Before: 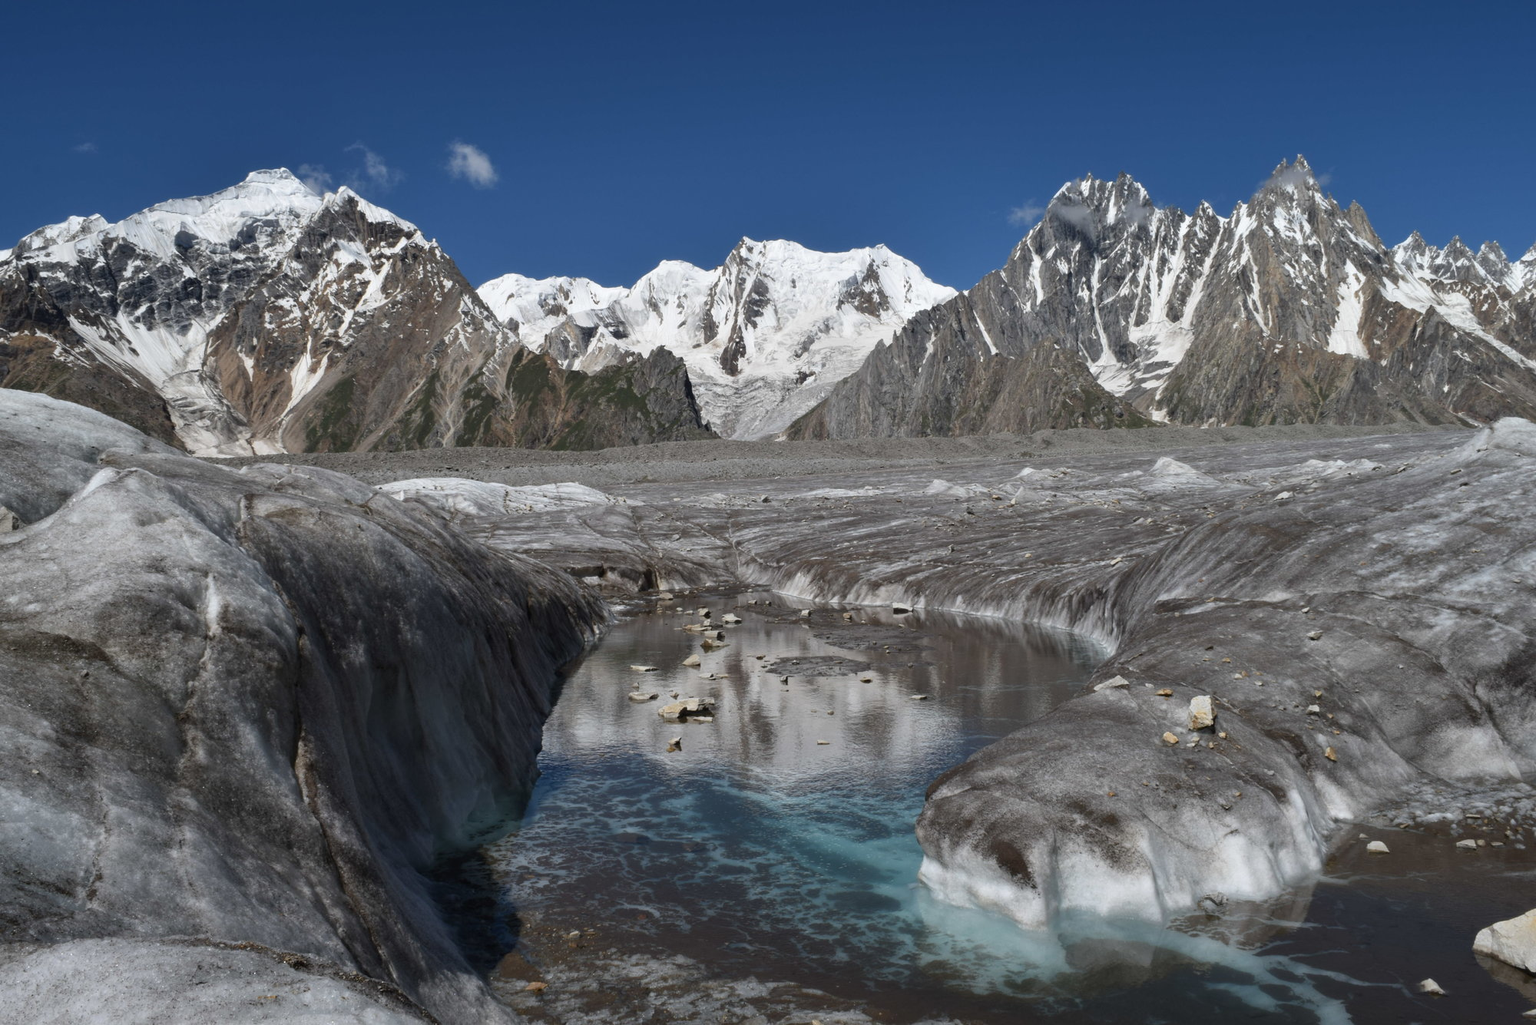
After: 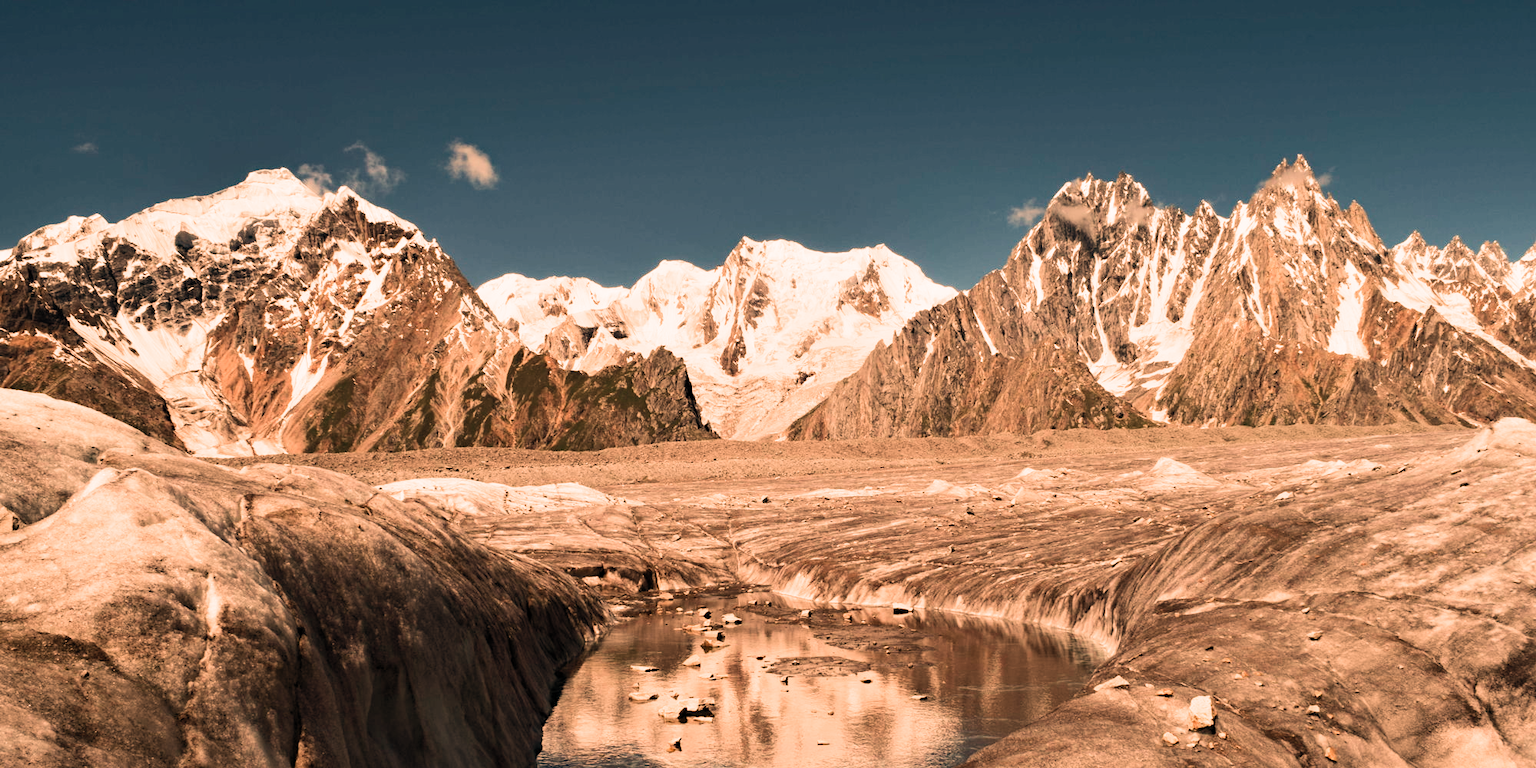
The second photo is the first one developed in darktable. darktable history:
contrast brightness saturation: contrast 0.2, brightness 0.15, saturation 0.14
crop: bottom 24.988%
exposure: compensate highlight preservation false
white balance: red 1.467, blue 0.684
tone equalizer: -8 EV 0.001 EV, -7 EV -0.002 EV, -6 EV 0.002 EV, -5 EV -0.03 EV, -4 EV -0.116 EV, -3 EV -0.169 EV, -2 EV 0.24 EV, -1 EV 0.702 EV, +0 EV 0.493 EV
filmic rgb: middle gray luminance 18.42%, black relative exposure -11.25 EV, white relative exposure 3.75 EV, threshold 6 EV, target black luminance 0%, hardness 5.87, latitude 57.4%, contrast 0.963, shadows ↔ highlights balance 49.98%, add noise in highlights 0, preserve chrominance luminance Y, color science v3 (2019), use custom middle-gray values true, iterations of high-quality reconstruction 0, contrast in highlights soft, enable highlight reconstruction true
haze removal: compatibility mode true, adaptive false
